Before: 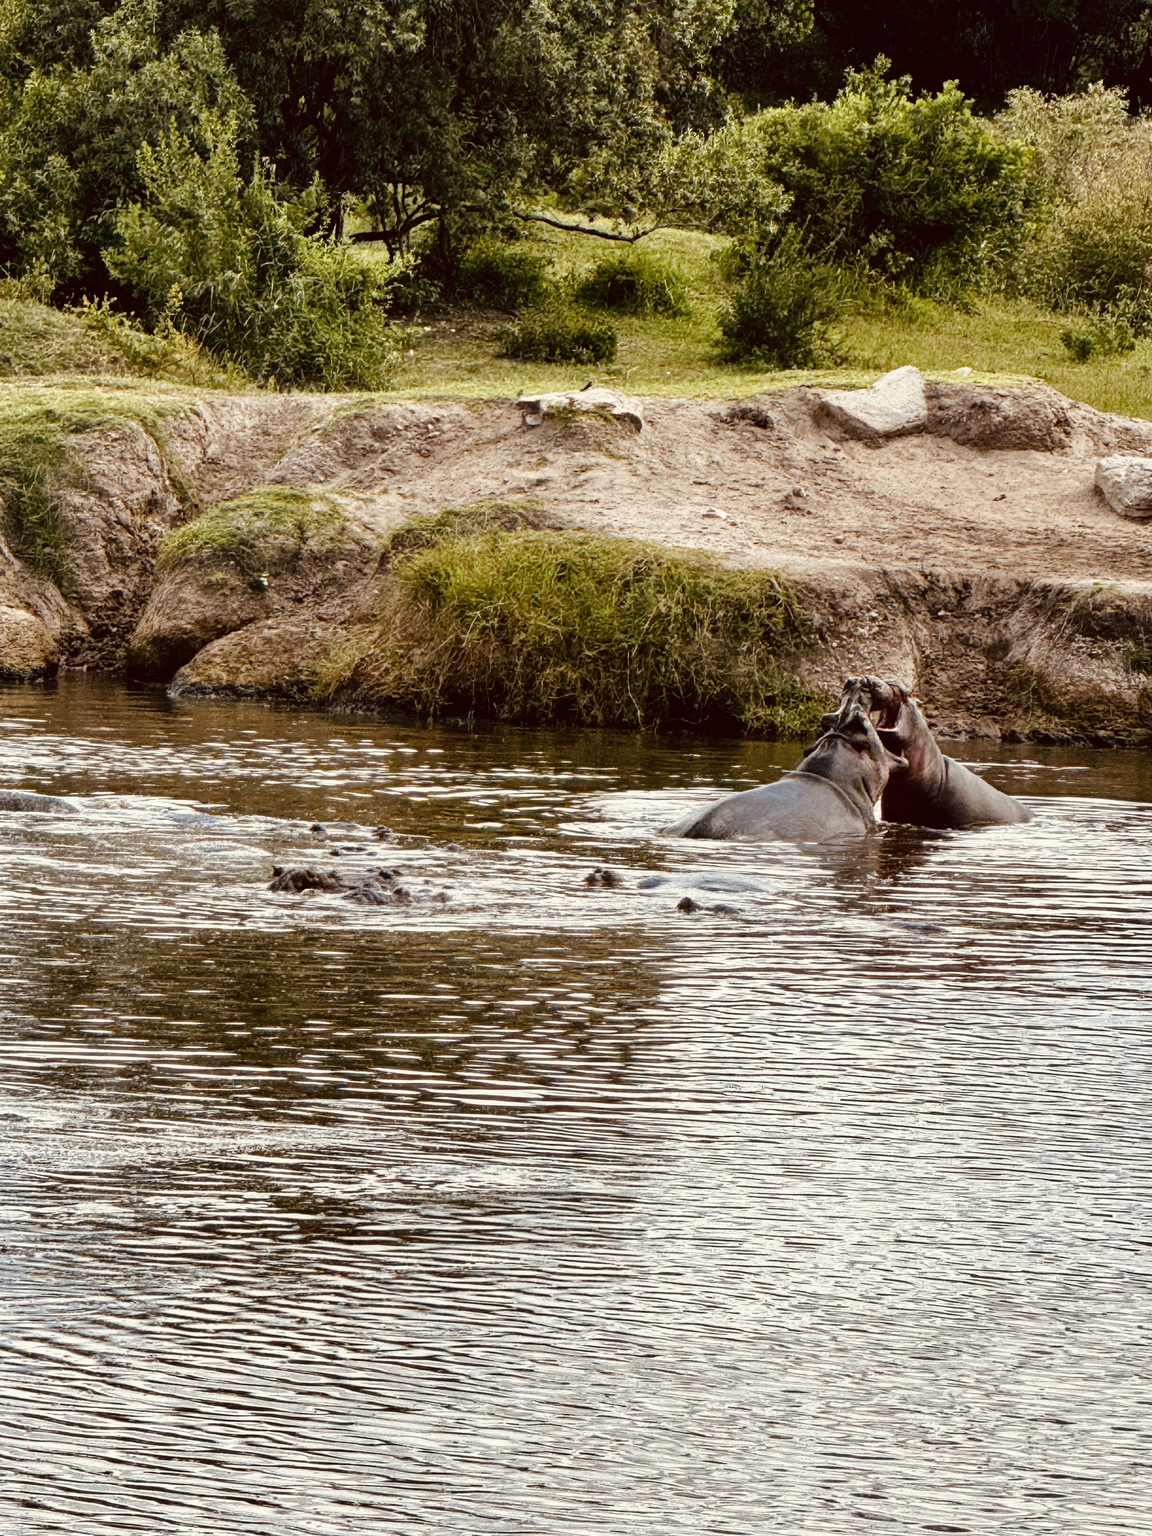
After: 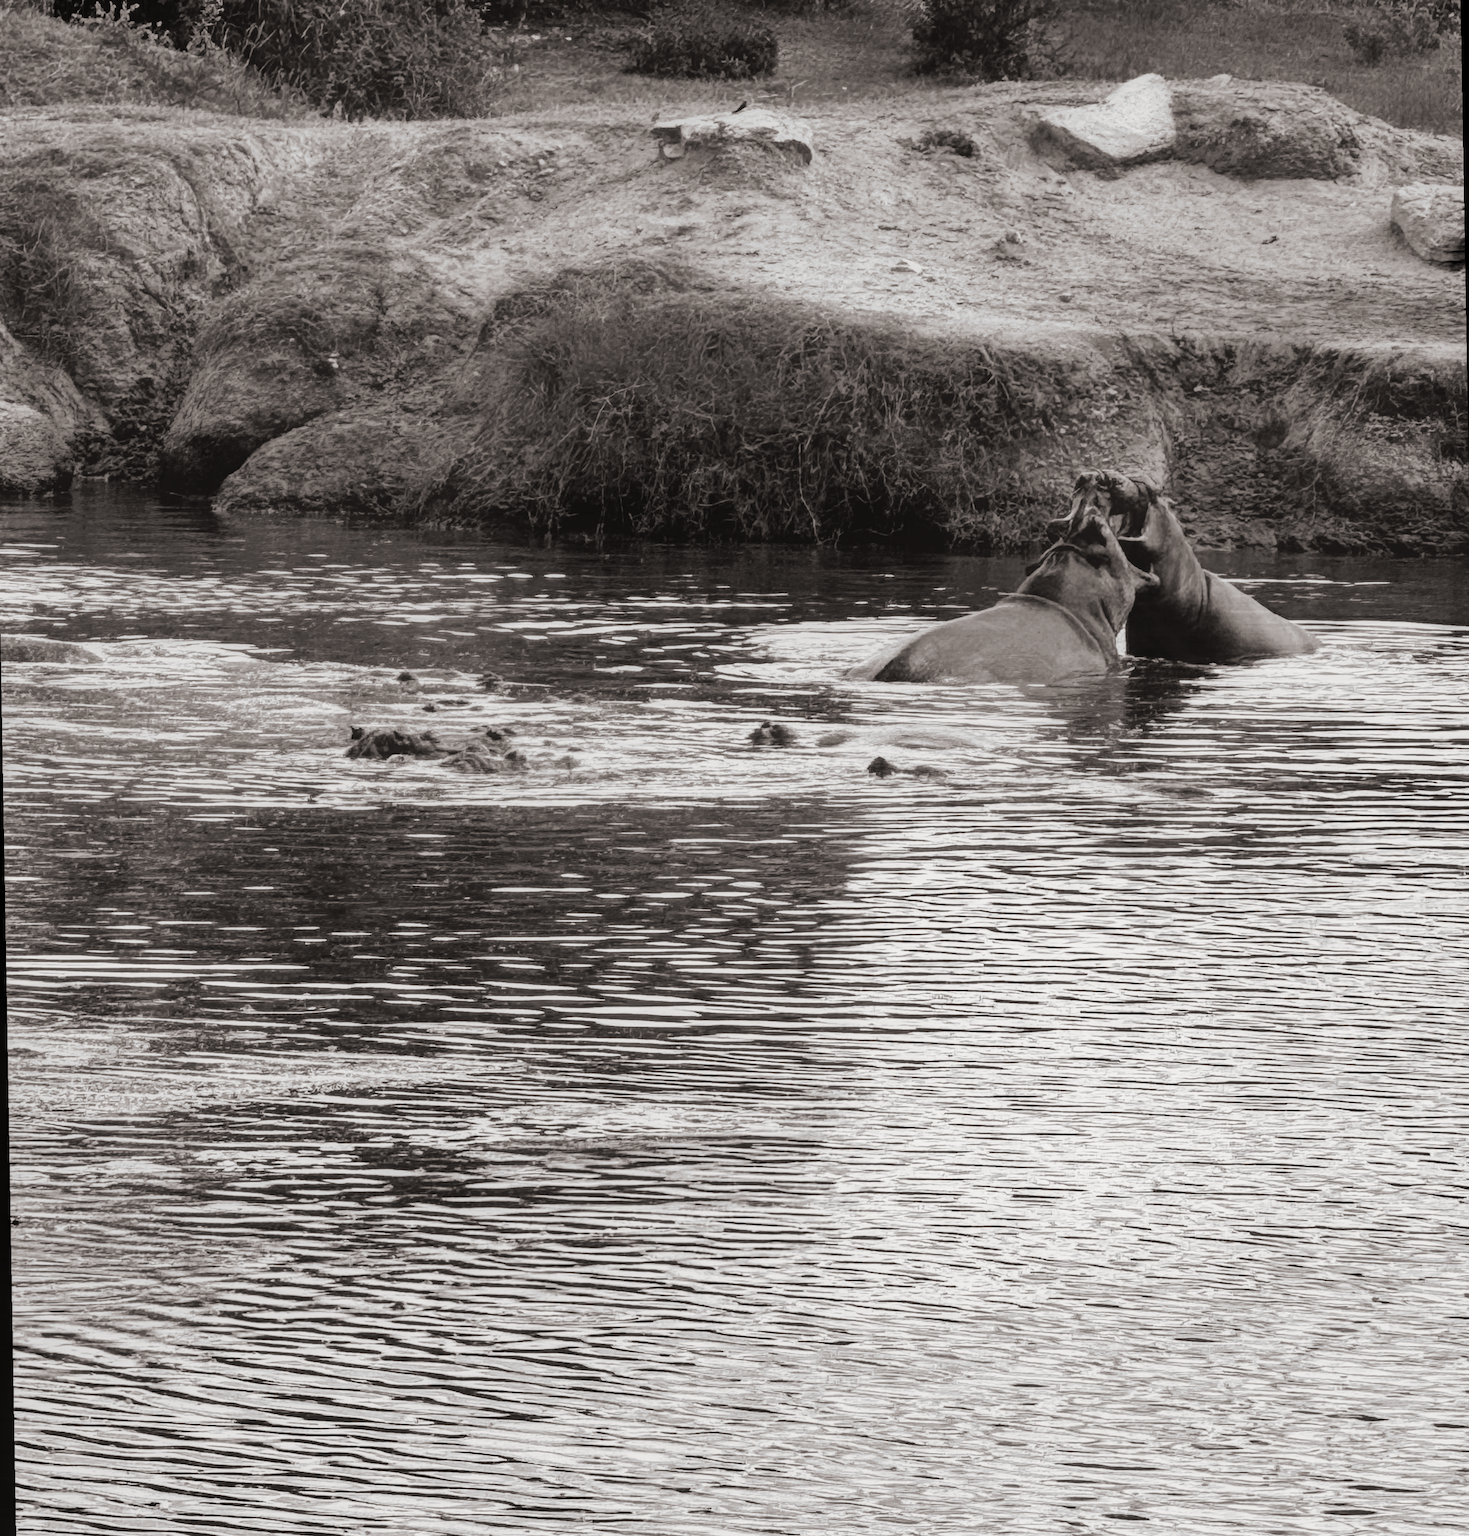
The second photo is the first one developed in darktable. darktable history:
contrast equalizer: octaves 7, y [[0.6 ×6], [0.55 ×6], [0 ×6], [0 ×6], [0 ×6]], mix -1
rotate and perspective: rotation -1°, crop left 0.011, crop right 0.989, crop top 0.025, crop bottom 0.975
local contrast: on, module defaults
crop and rotate: top 18.507%
monochrome: a -11.7, b 1.62, size 0.5, highlights 0.38
split-toning: shadows › hue 26°, shadows › saturation 0.09, highlights › hue 40°, highlights › saturation 0.18, balance -63, compress 0%
contrast brightness saturation: contrast 0.09, saturation 0.28
